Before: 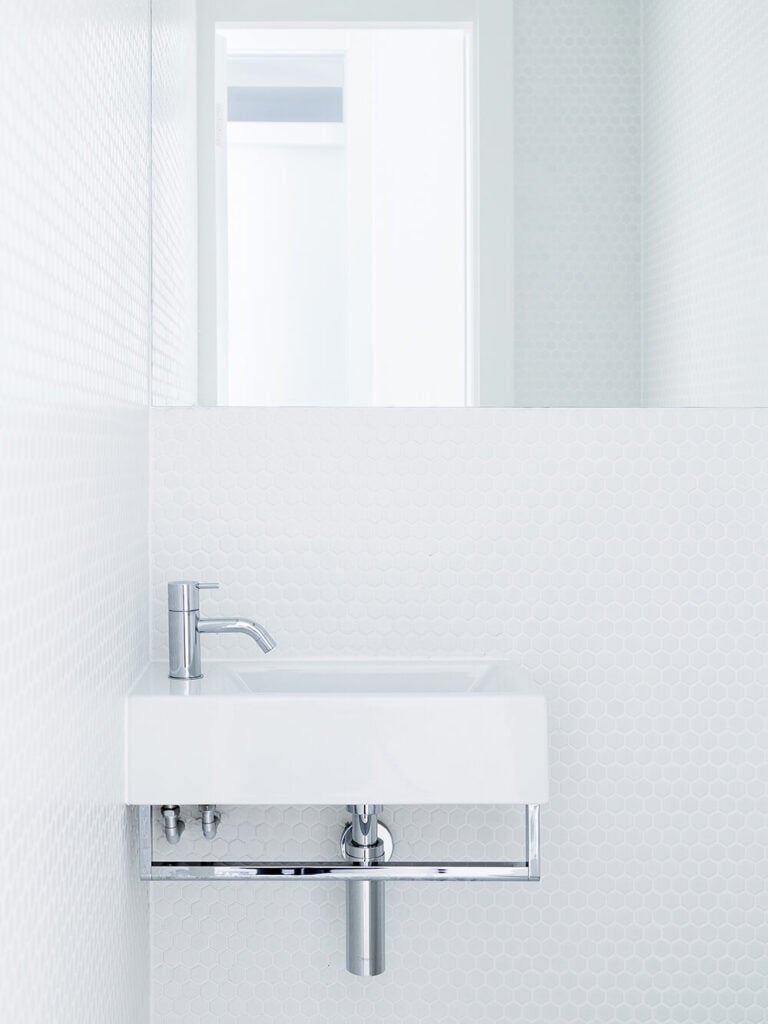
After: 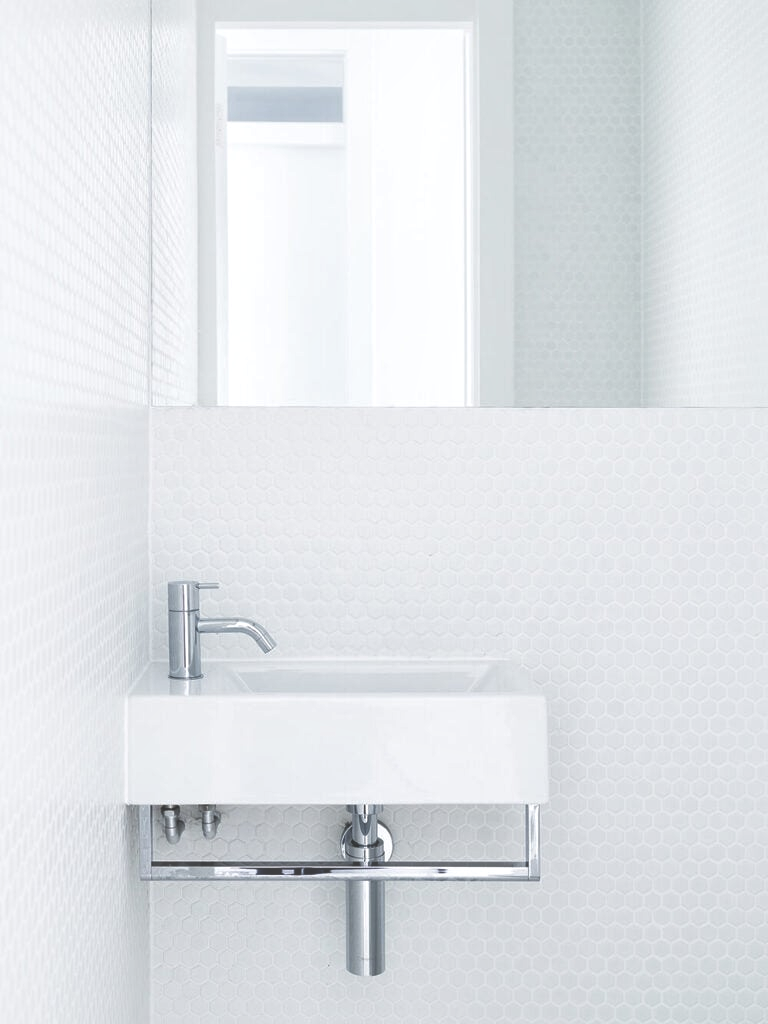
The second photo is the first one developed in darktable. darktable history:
local contrast: mode bilateral grid, contrast 20, coarseness 100, detail 150%, midtone range 0.2
haze removal: strength -0.1, adaptive false
